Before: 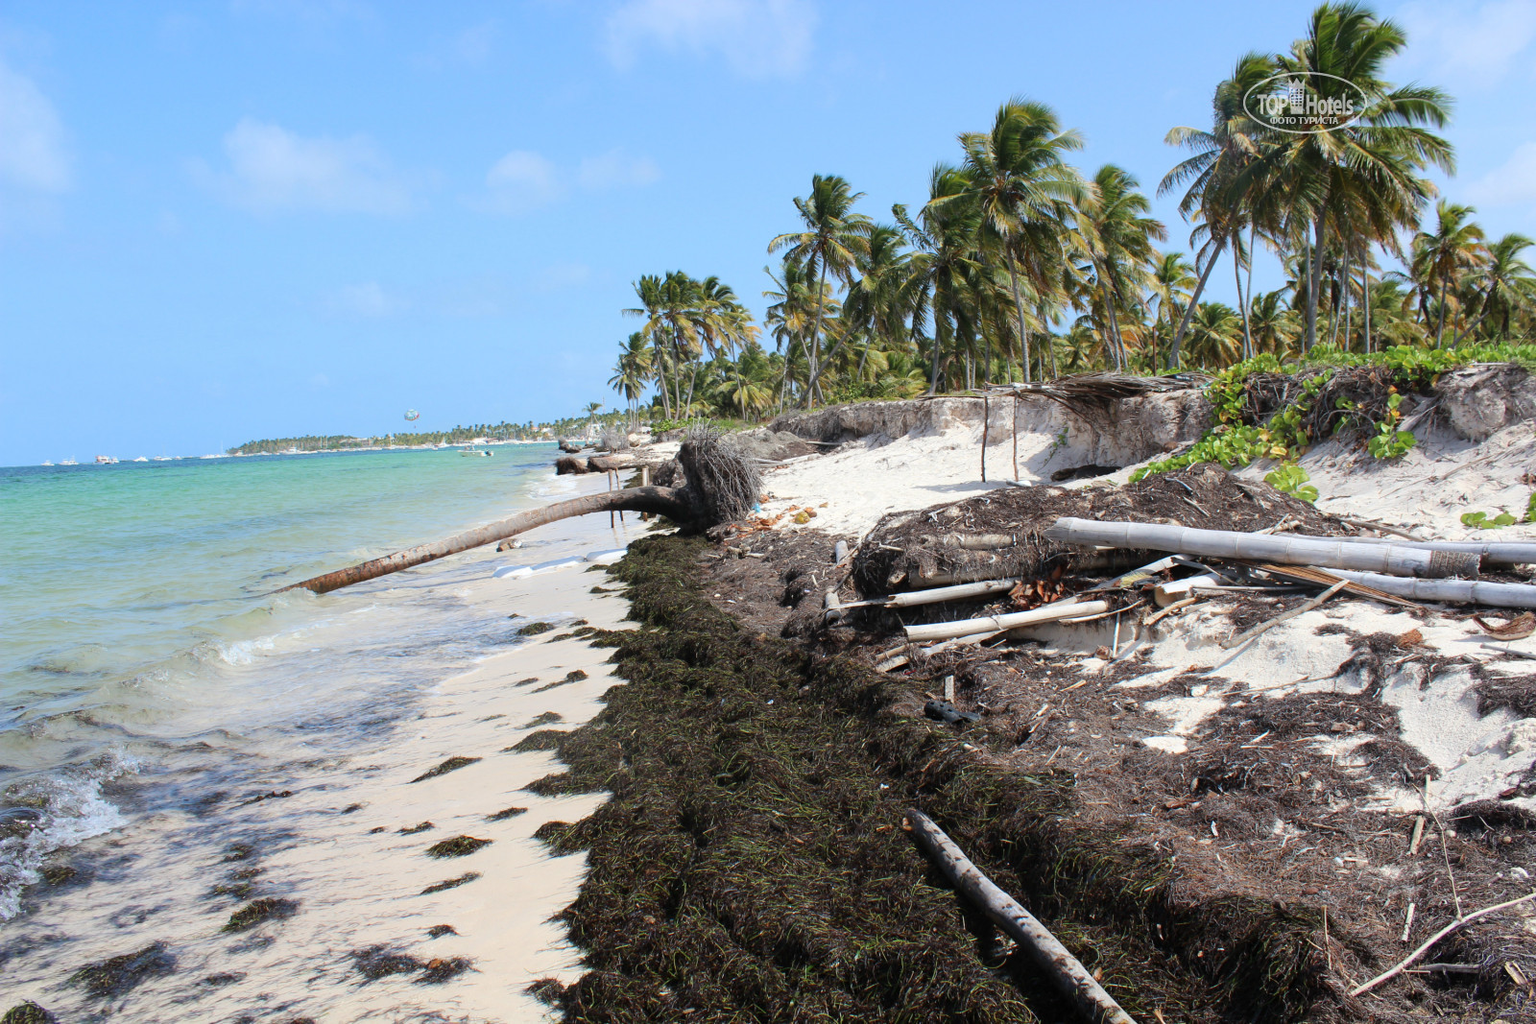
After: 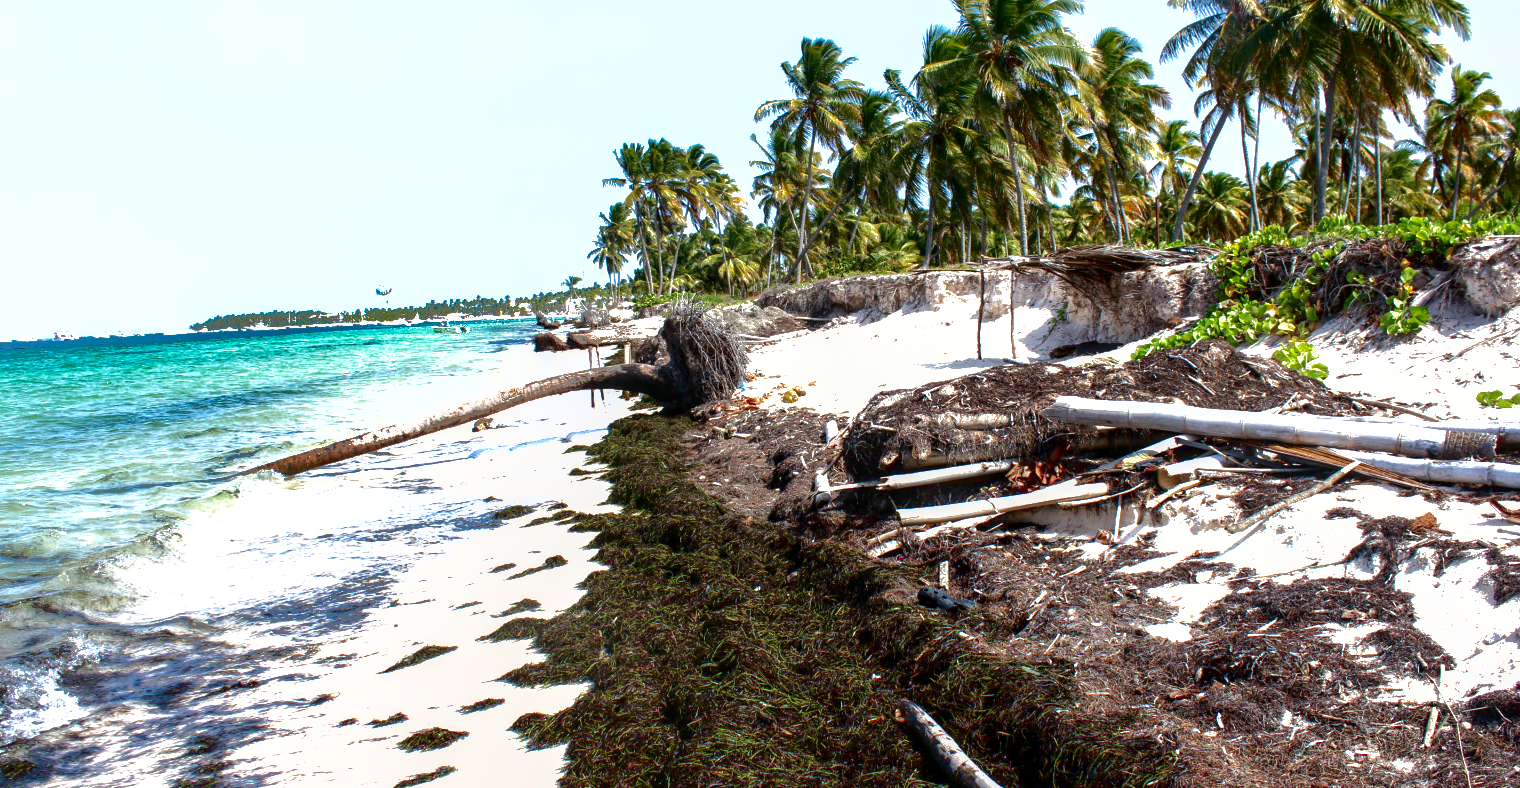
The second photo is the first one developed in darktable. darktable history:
velvia: on, module defaults
crop and rotate: left 2.885%, top 13.449%, right 2.082%, bottom 12.689%
local contrast: detail 130%
contrast brightness saturation: brightness -0.538
shadows and highlights: highlights -59.8
exposure: black level correction 0, exposure 1 EV, compensate highlight preservation false
